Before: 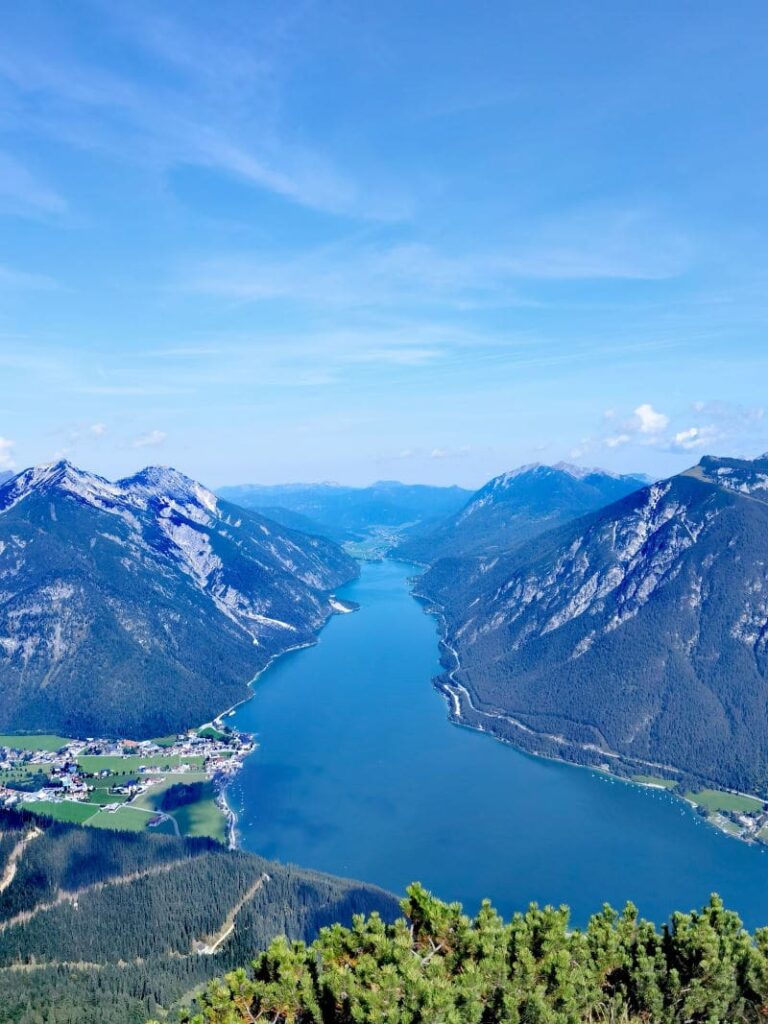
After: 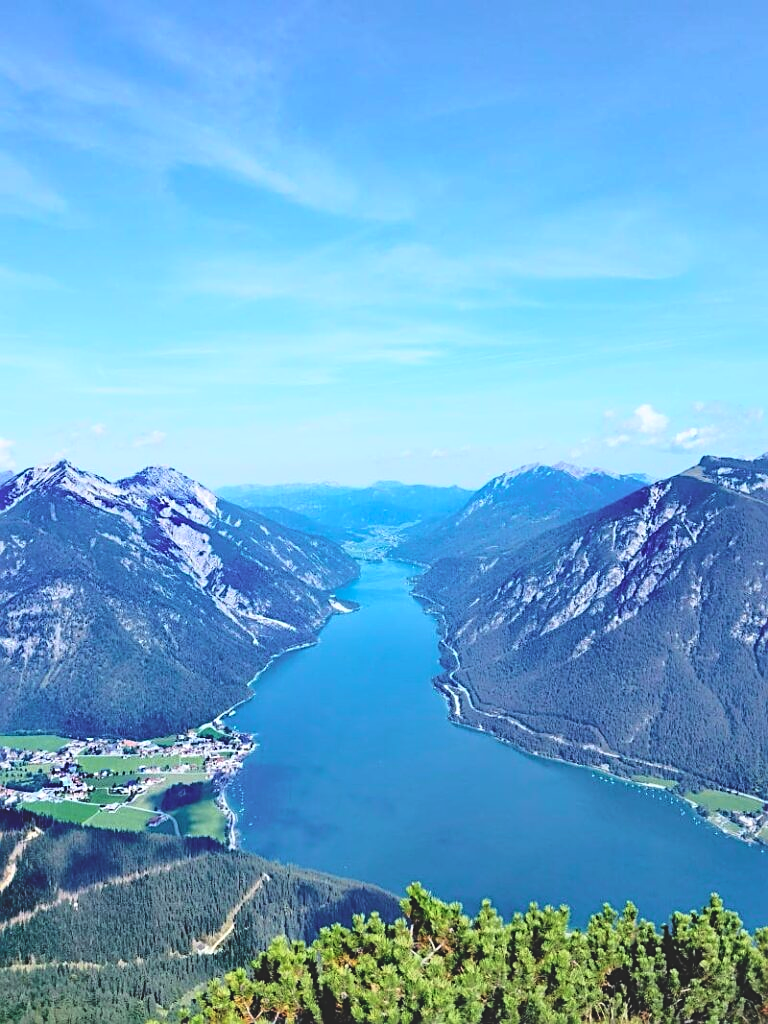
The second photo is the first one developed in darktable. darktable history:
tone curve: curves: ch0 [(0, 0) (0.234, 0.191) (0.48, 0.534) (0.608, 0.667) (0.725, 0.809) (0.864, 0.922) (1, 1)]; ch1 [(0, 0) (0.453, 0.43) (0.5, 0.5) (0.615, 0.649) (1, 1)]; ch2 [(0, 0) (0.5, 0.5) (0.586, 0.617) (1, 1)], color space Lab, independent channels, preserve colors none
color balance rgb: on, module defaults
exposure: black level correction -0.028, compensate highlight preservation false
sharpen: on, module defaults
